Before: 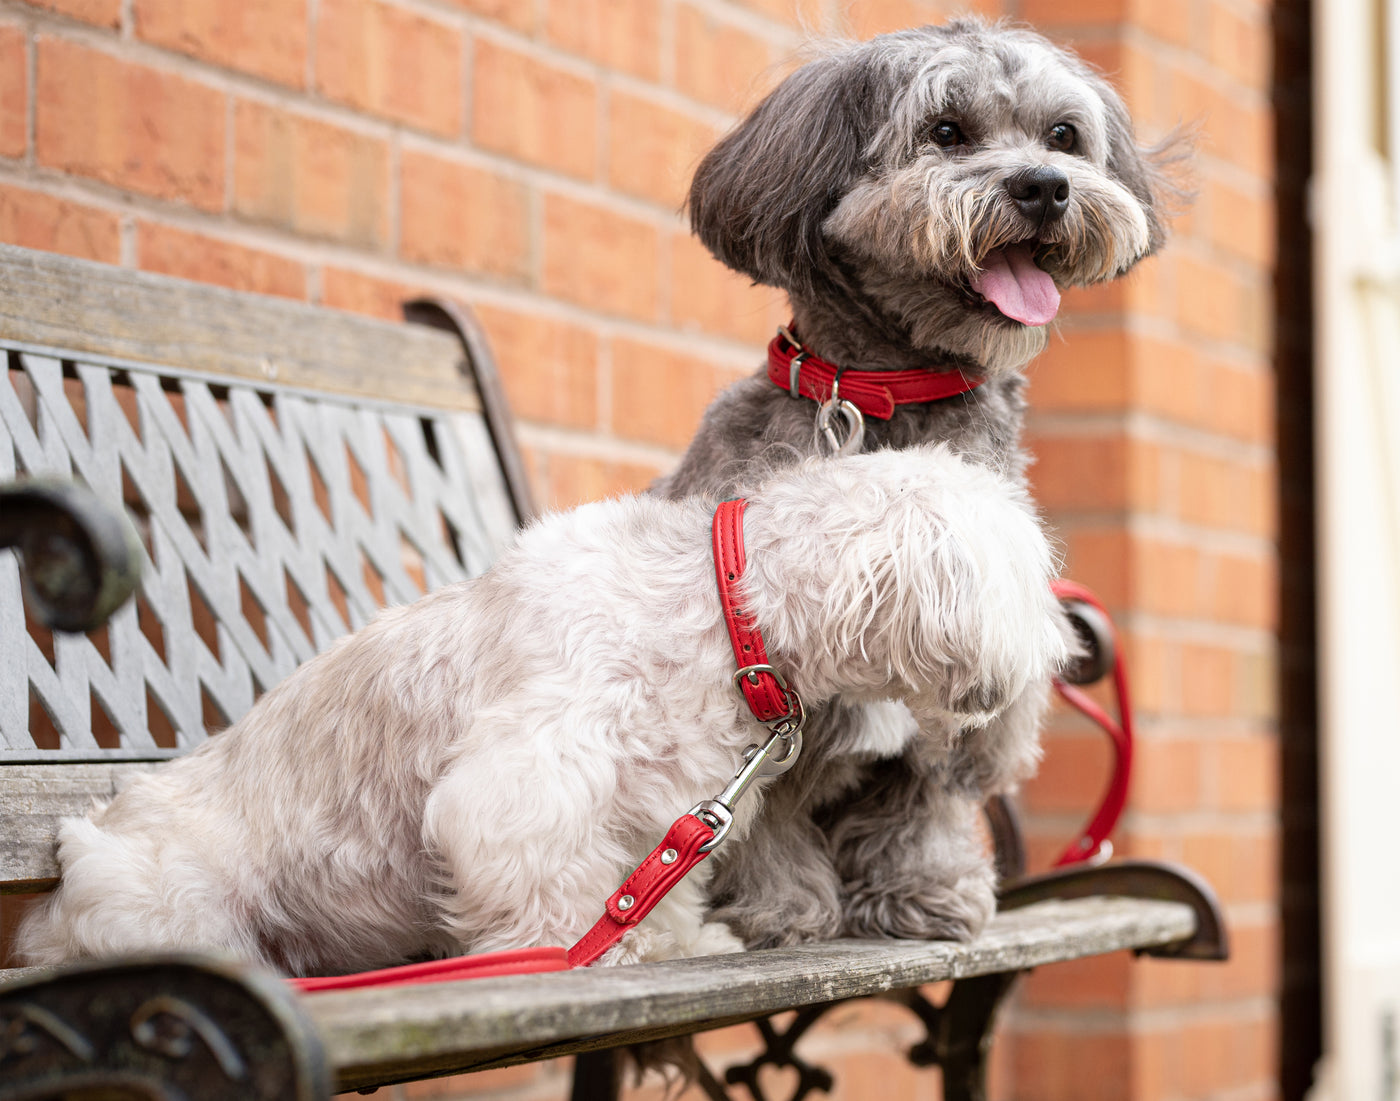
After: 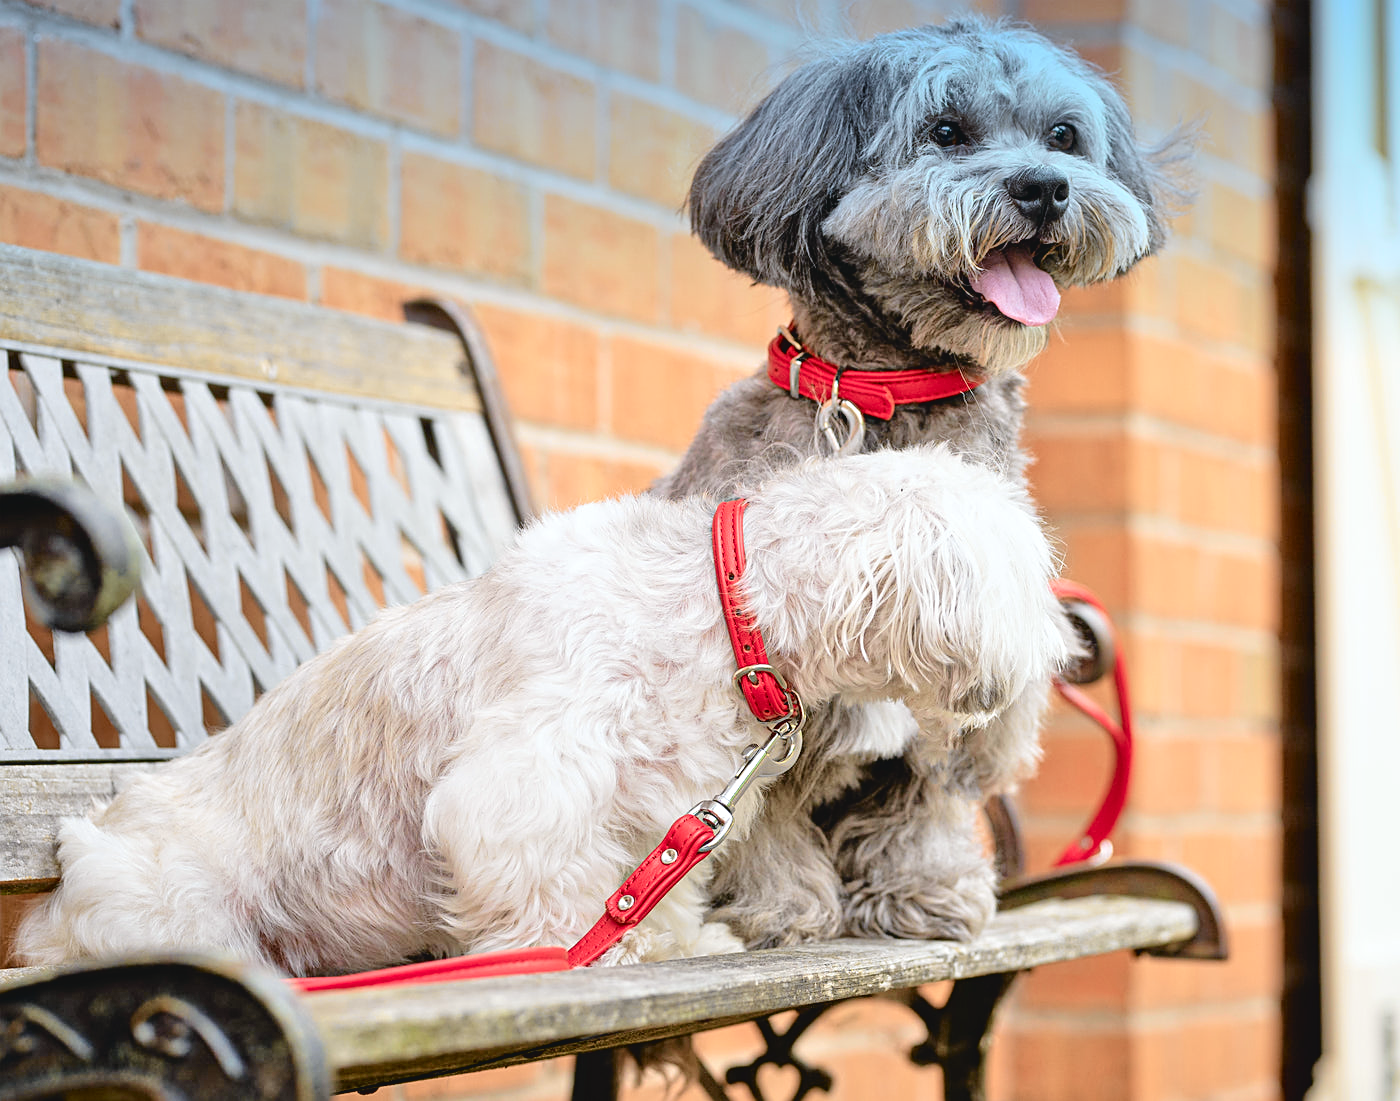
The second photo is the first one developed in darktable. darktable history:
tone curve: curves: ch0 [(0, 0.046) (0.037, 0.056) (0.176, 0.162) (0.33, 0.331) (0.432, 0.475) (0.601, 0.665) (0.843, 0.876) (1, 1)]; ch1 [(0, 0) (0.339, 0.349) (0.445, 0.42) (0.476, 0.47) (0.497, 0.492) (0.523, 0.514) (0.557, 0.558) (0.632, 0.615) (0.728, 0.746) (1, 1)]; ch2 [(0, 0) (0.327, 0.324) (0.417, 0.44) (0.46, 0.453) (0.502, 0.495) (0.526, 0.52) (0.54, 0.55) (0.606, 0.626) (0.745, 0.704) (1, 1)], color space Lab, independent channels, preserve colors none
graduated density: density 2.02 EV, hardness 44%, rotation 0.374°, offset 8.21, hue 208.8°, saturation 97%
sharpen: on, module defaults
tone equalizer: -7 EV 0.15 EV, -6 EV 0.6 EV, -5 EV 1.15 EV, -4 EV 1.33 EV, -3 EV 1.15 EV, -2 EV 0.6 EV, -1 EV 0.15 EV, mask exposure compensation -0.5 EV
